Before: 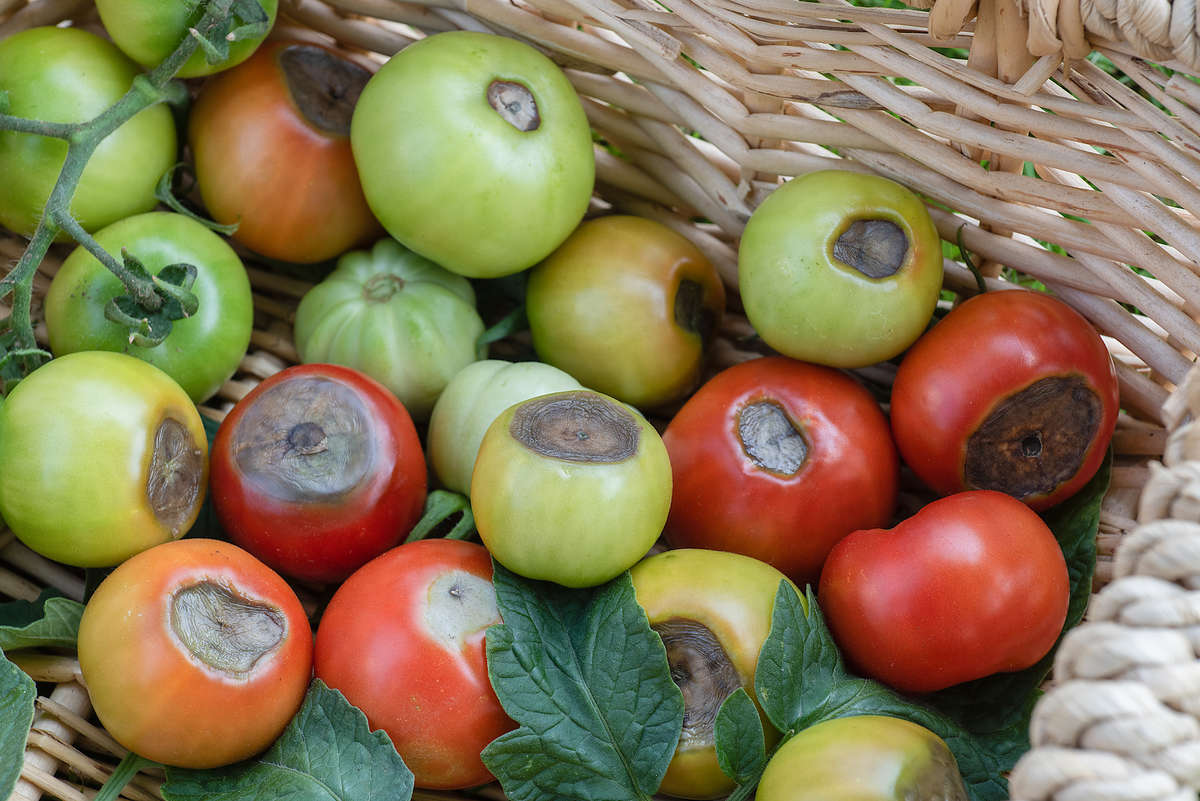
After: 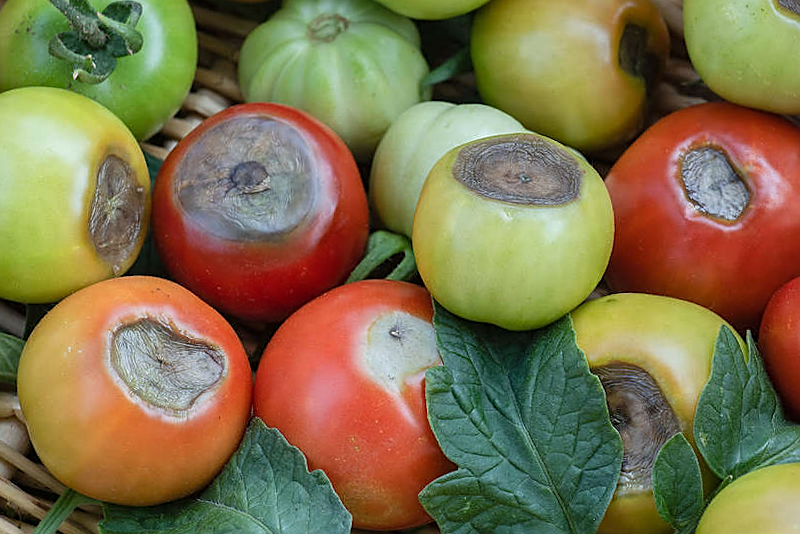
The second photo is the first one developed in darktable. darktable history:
crop and rotate: angle -0.82°, left 3.85%, top 31.828%, right 27.992%
sharpen: on, module defaults
white balance: red 0.978, blue 0.999
